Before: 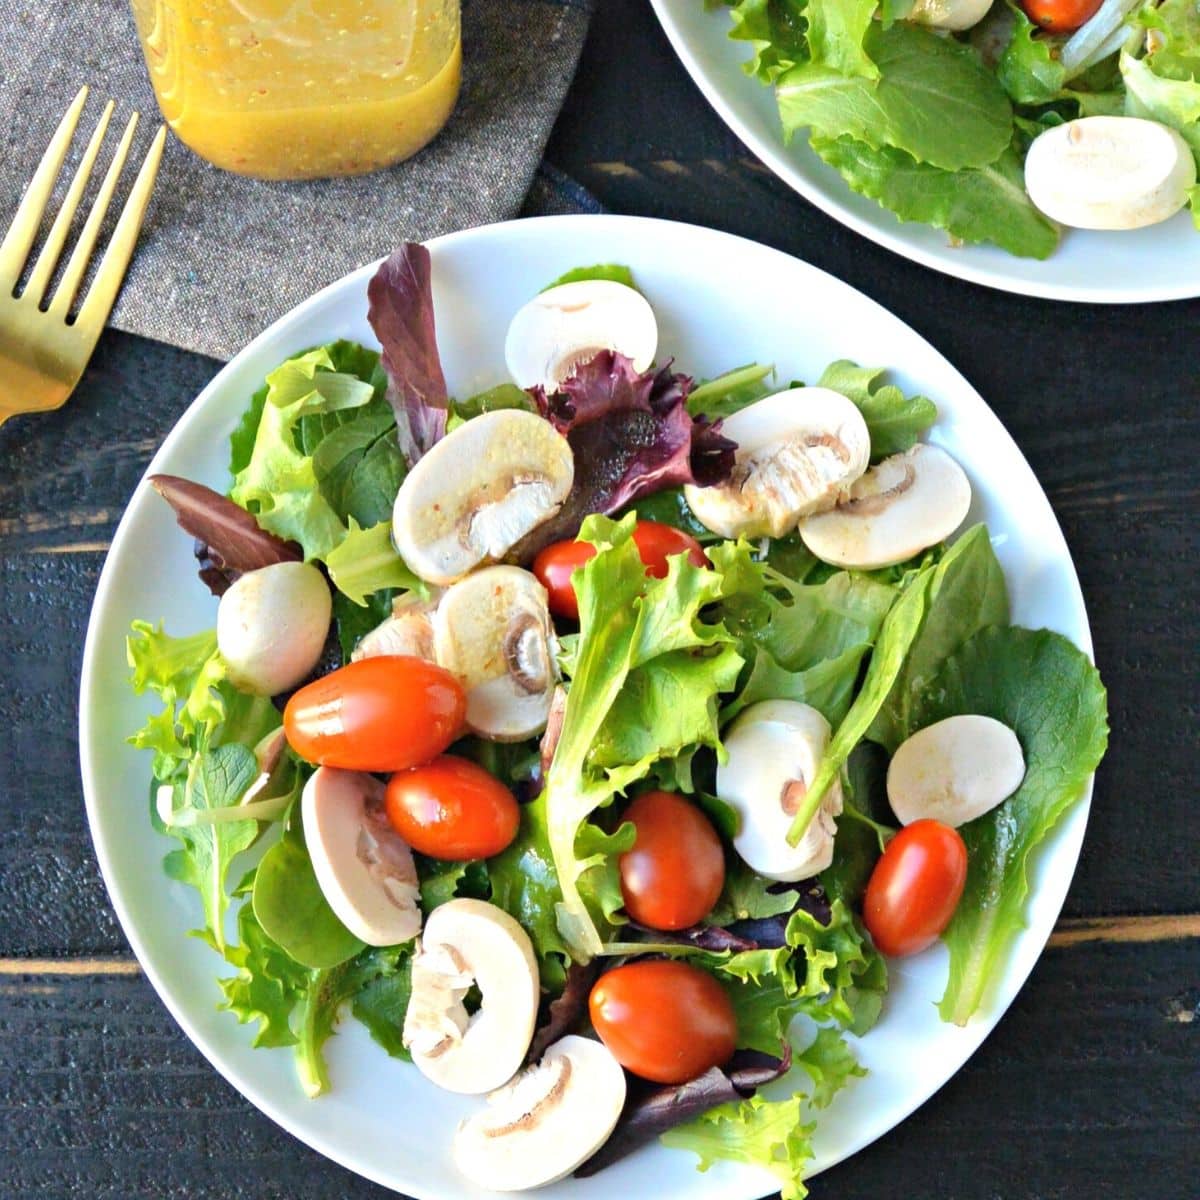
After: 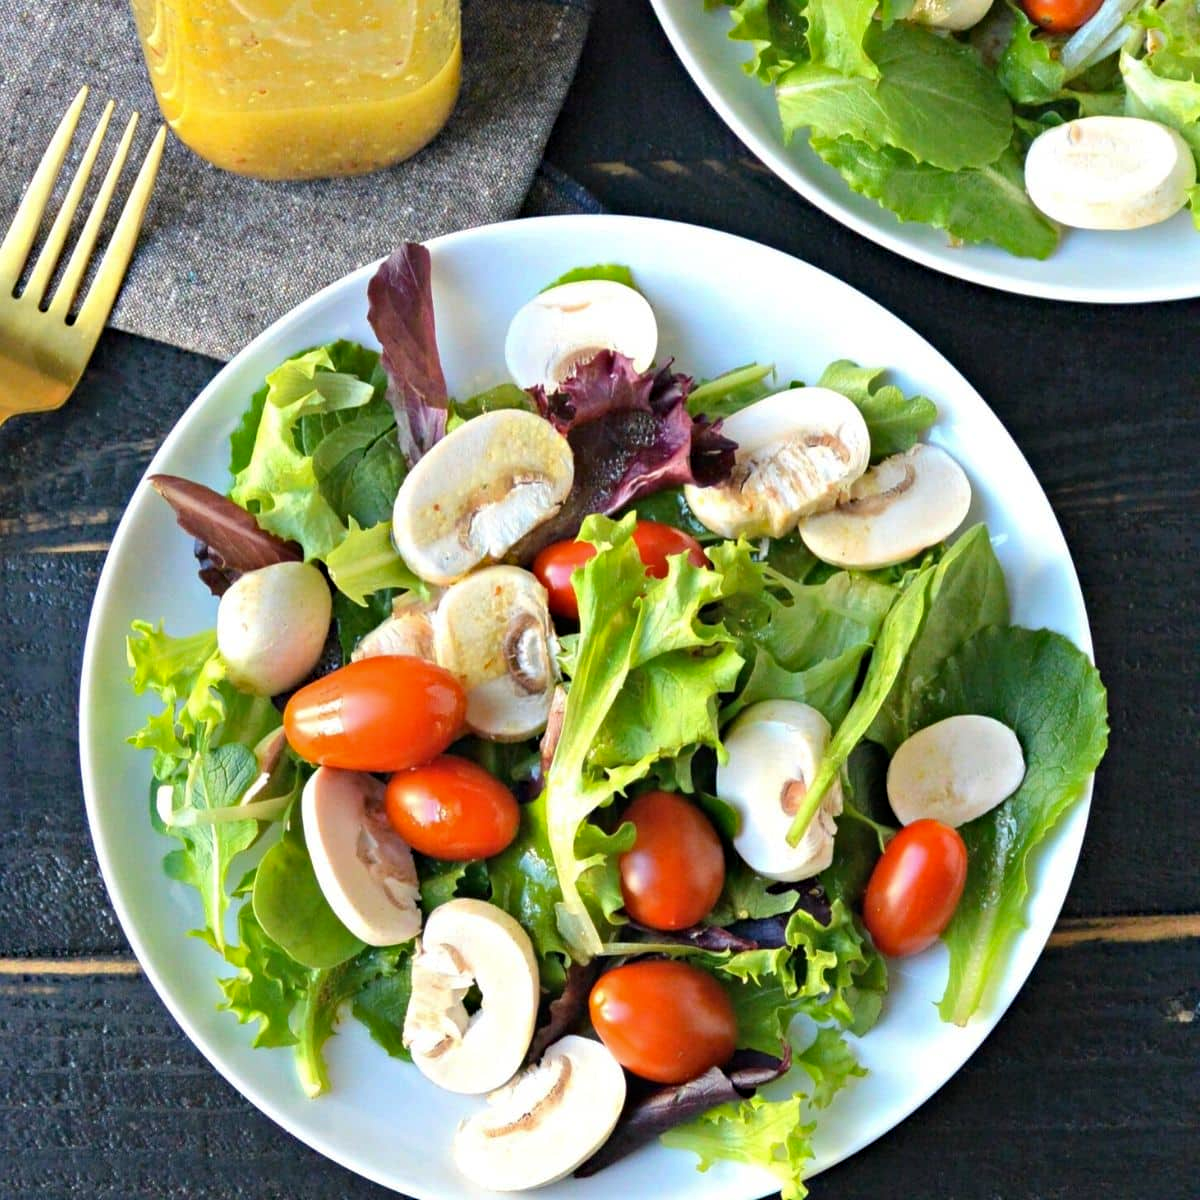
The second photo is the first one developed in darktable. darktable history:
haze removal: compatibility mode true, adaptive false
levels: mode automatic, gray 50.8%
